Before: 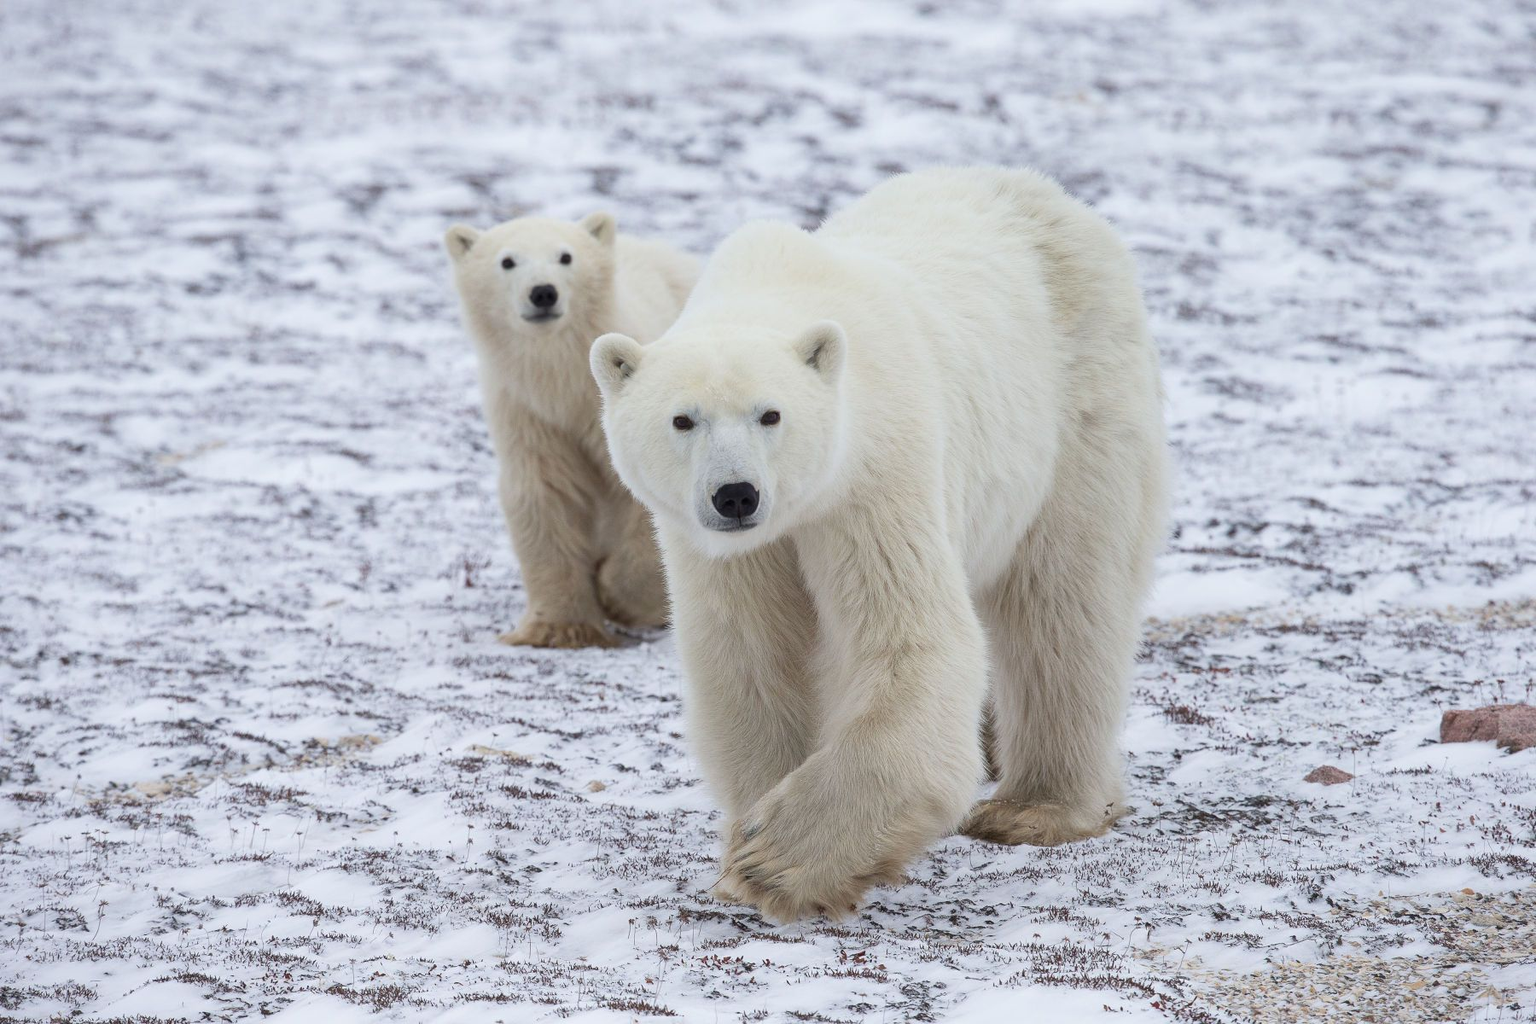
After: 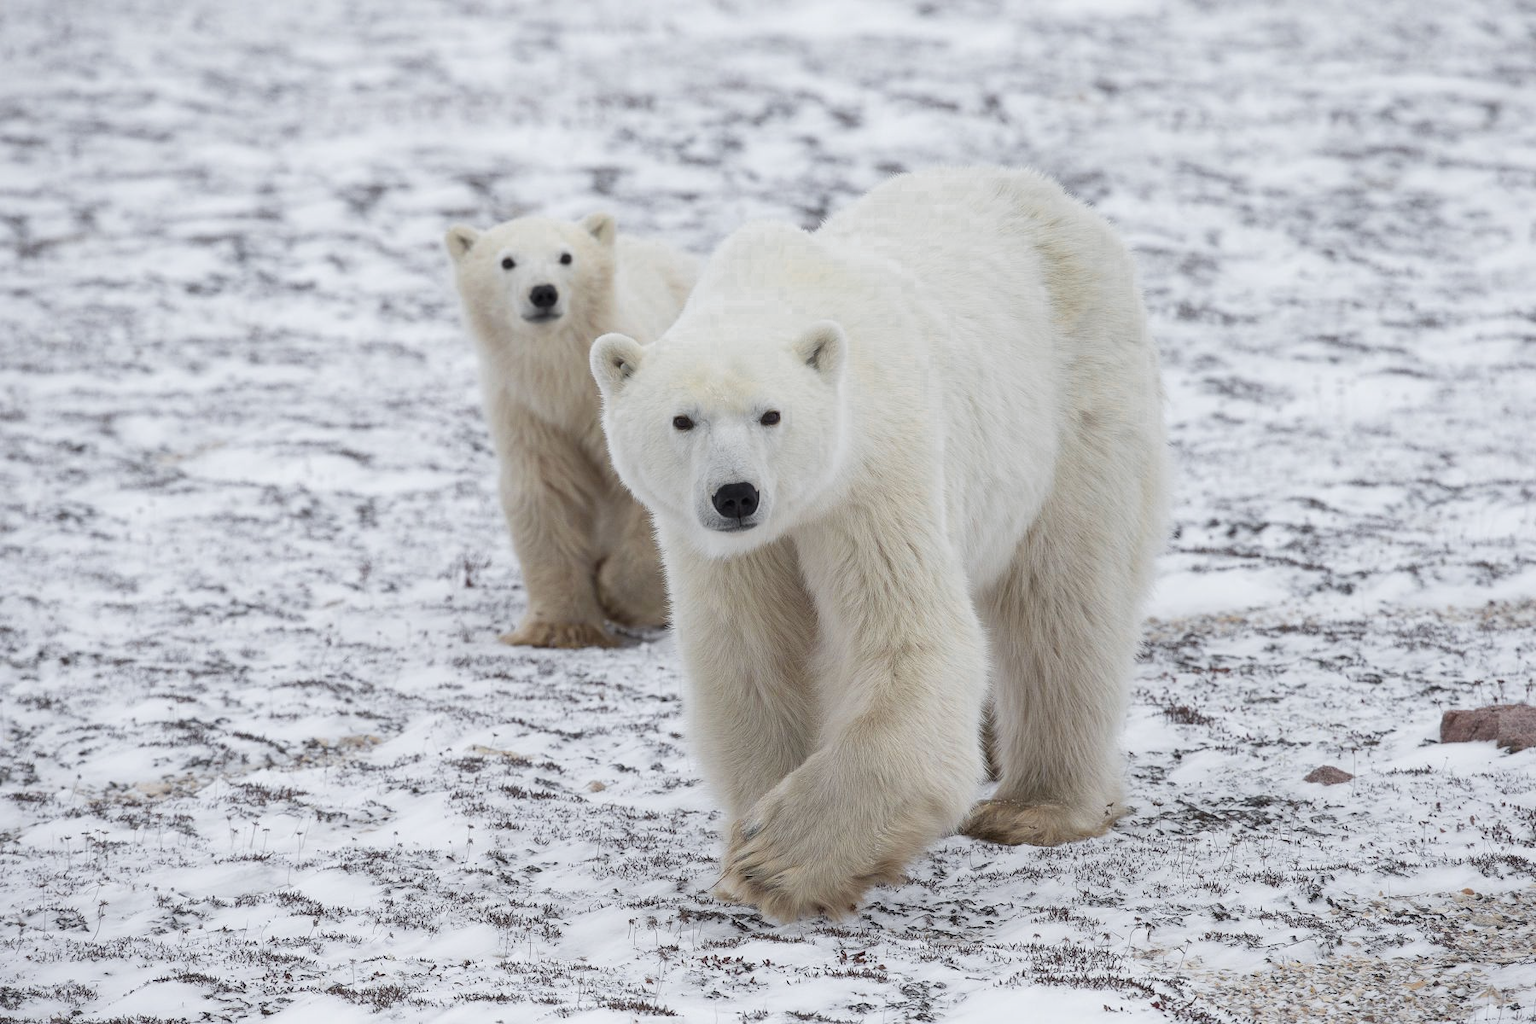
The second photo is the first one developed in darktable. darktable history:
color zones: curves: ch0 [(0.035, 0.242) (0.25, 0.5) (0.384, 0.214) (0.488, 0.255) (0.75, 0.5)]; ch1 [(0.063, 0.379) (0.25, 0.5) (0.354, 0.201) (0.489, 0.085) (0.729, 0.271)]; ch2 [(0.25, 0.5) (0.38, 0.517) (0.442, 0.51) (0.735, 0.456)]
